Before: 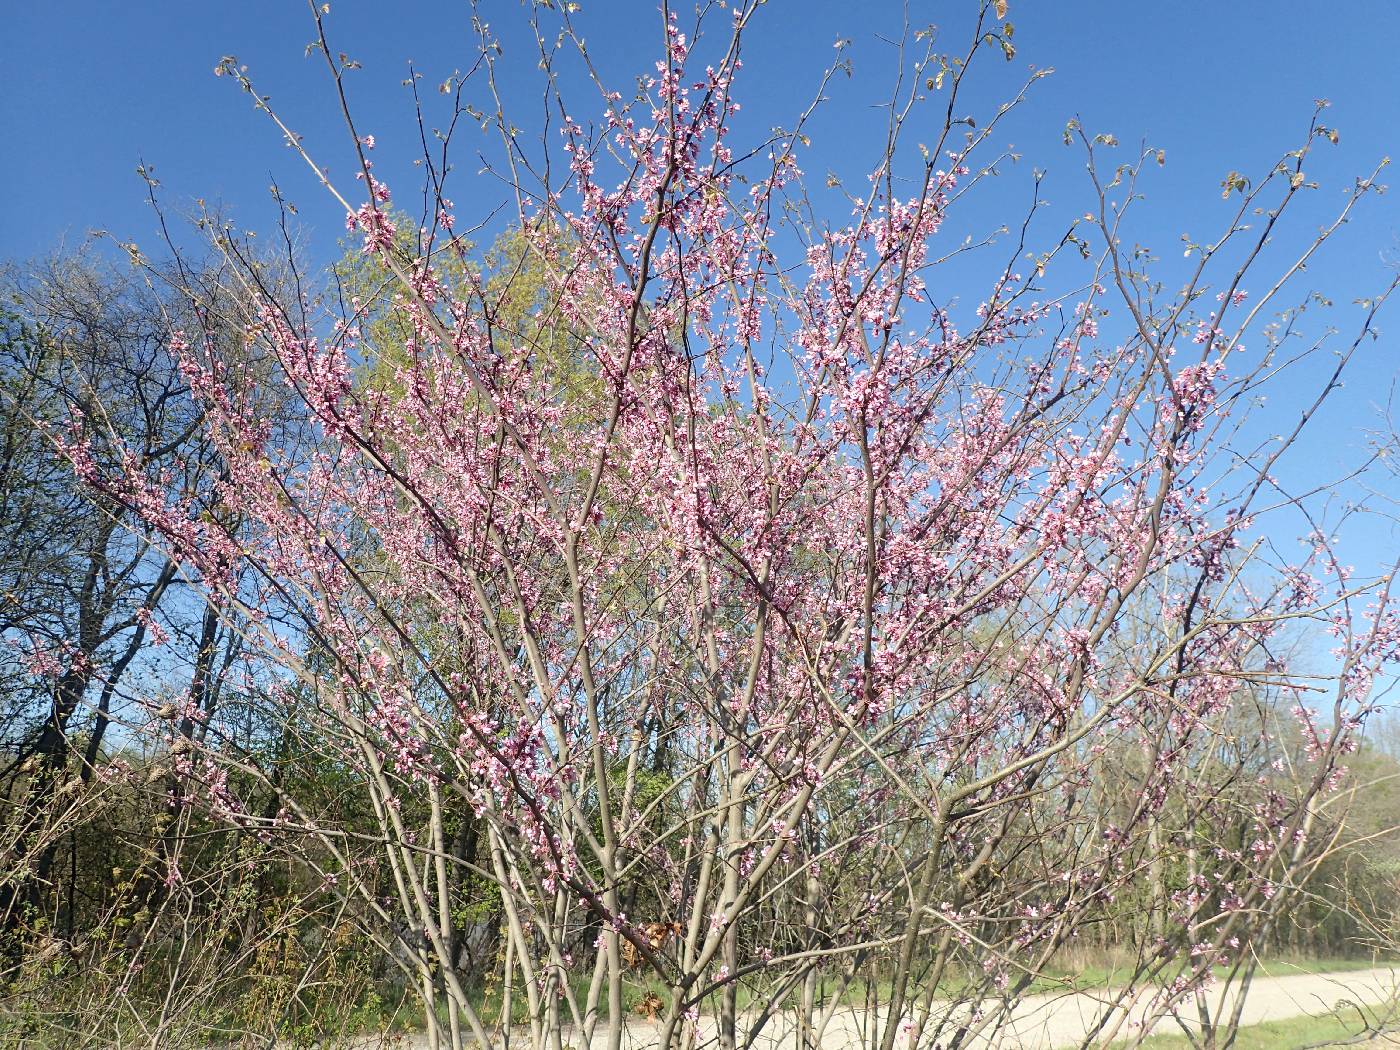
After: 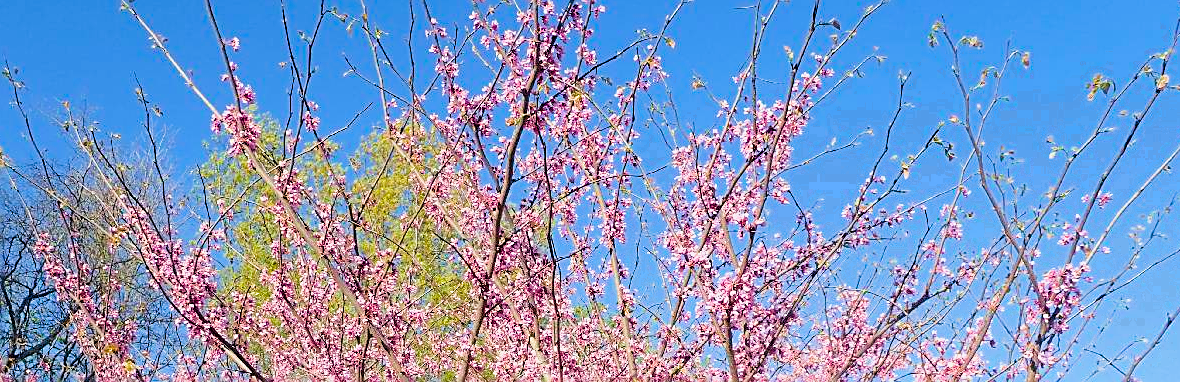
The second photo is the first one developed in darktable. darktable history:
crop and rotate: left 9.69%, top 9.406%, right 5.983%, bottom 54.153%
sharpen: on, module defaults
color correction: highlights a* -0.264, highlights b* -0.068
exposure: exposure 0.568 EV, compensate exposure bias true, compensate highlight preservation false
filmic rgb: black relative exposure -14.94 EV, white relative exposure 3 EV, target black luminance 0%, hardness 9.34, latitude 98.52%, contrast 0.91, shadows ↔ highlights balance 0.612%
color balance rgb: perceptual saturation grading › global saturation 30.48%, global vibrance 34.86%
velvia: on, module defaults
